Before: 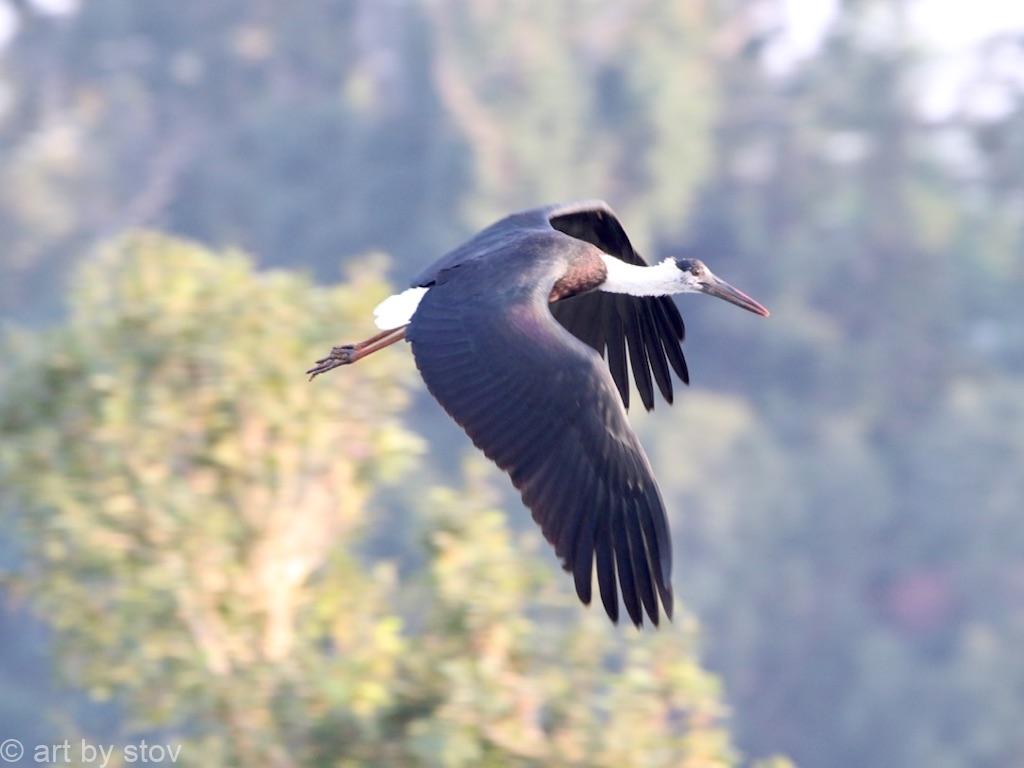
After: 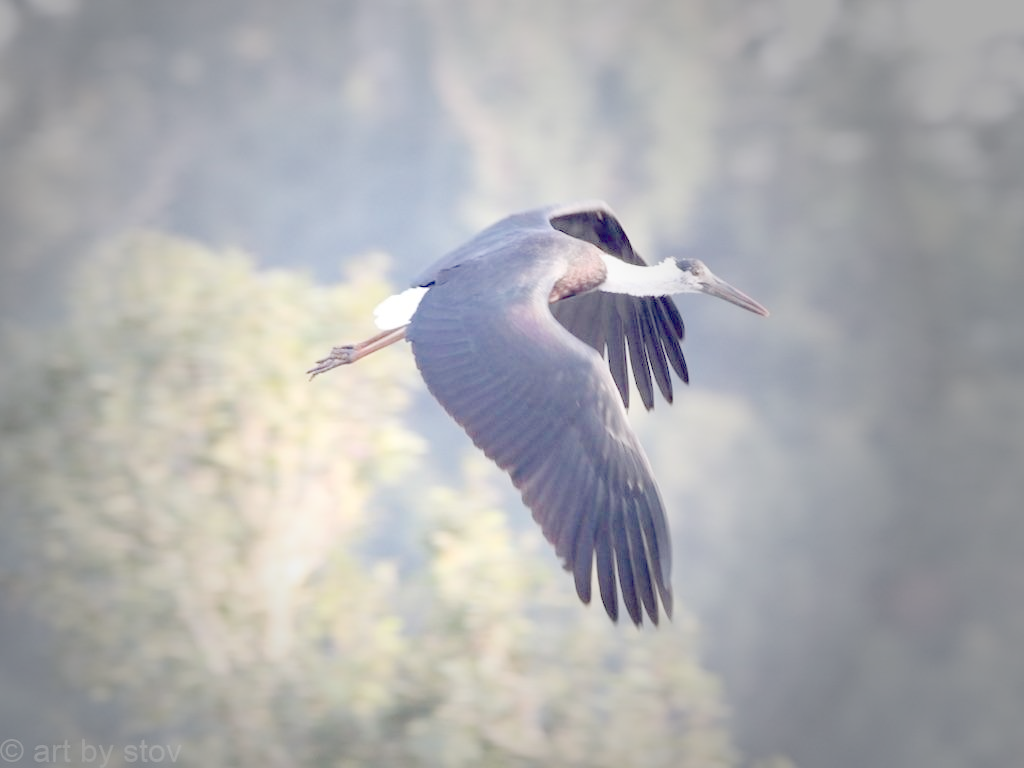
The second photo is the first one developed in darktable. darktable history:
white balance: red 1, blue 1
vignetting: fall-off start 33.76%, fall-off radius 64.94%, brightness -0.575, center (-0.12, -0.002), width/height ratio 0.959
